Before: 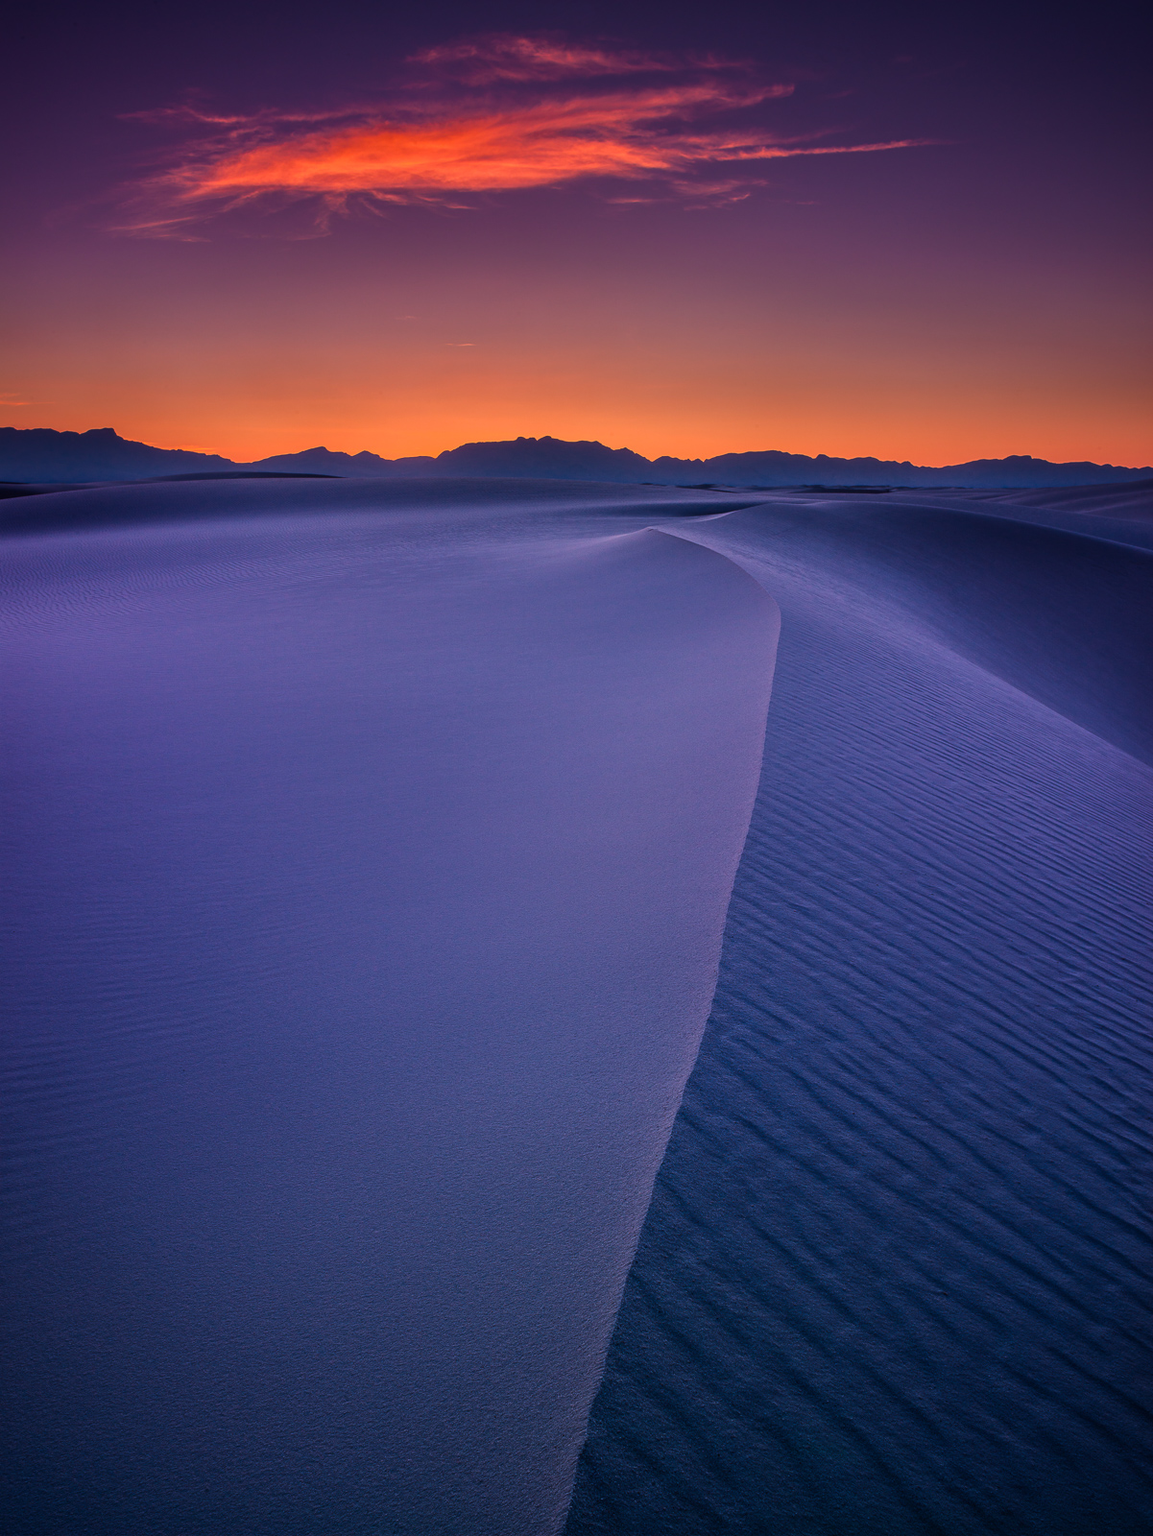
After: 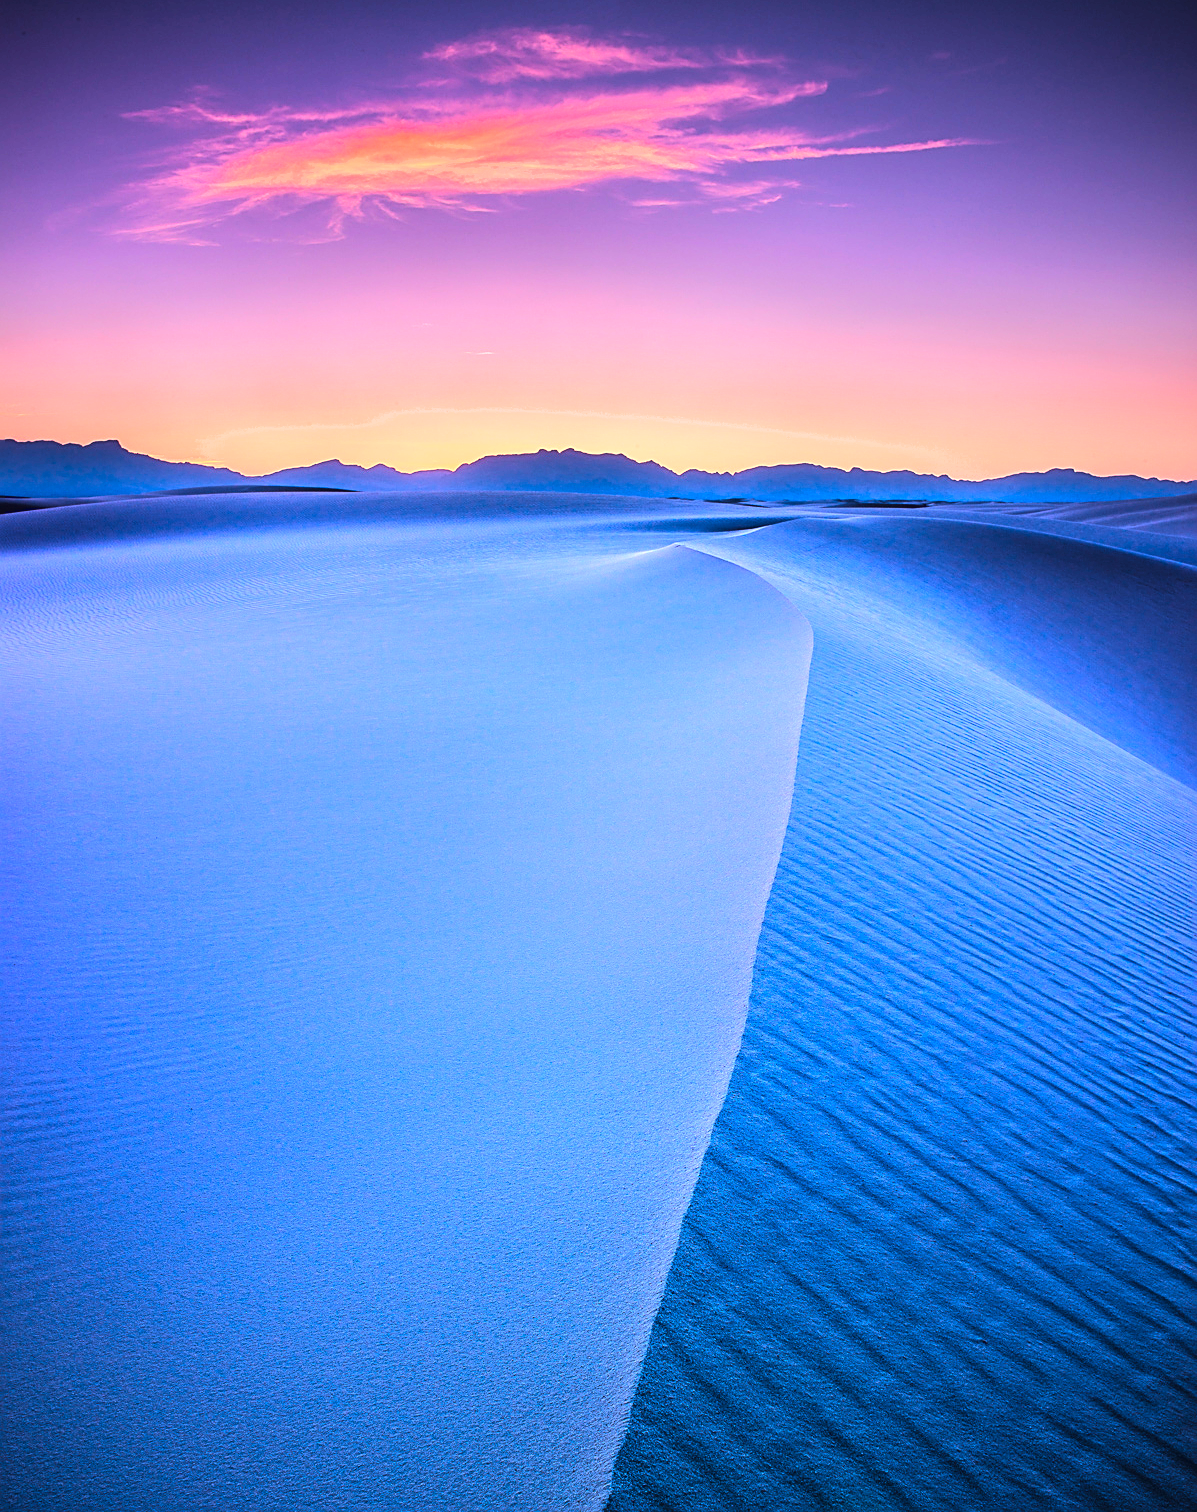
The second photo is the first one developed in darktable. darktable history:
tone equalizer: -8 EV -0.712 EV, -7 EV -0.71 EV, -6 EV -0.634 EV, -5 EV -0.403 EV, -3 EV 0.386 EV, -2 EV 0.6 EV, -1 EV 0.695 EV, +0 EV 0.757 EV
exposure: black level correction 0, exposure 1.2 EV, compensate highlight preservation false
crop: top 0.376%, right 0.26%, bottom 5.072%
shadows and highlights: radius 126.62, shadows 30.47, highlights -31.02, highlights color adjustment 77.61%, low approximation 0.01, soften with gaussian
sharpen: on, module defaults
tone curve: curves: ch0 [(0, 0.019) (0.066, 0.043) (0.189, 0.182) (0.359, 0.417) (0.485, 0.576) (0.656, 0.734) (0.851, 0.861) (0.997, 0.959)]; ch1 [(0, 0) (0.179, 0.123) (0.381, 0.36) (0.425, 0.41) (0.474, 0.472) (0.499, 0.501) (0.514, 0.517) (0.571, 0.584) (0.649, 0.677) (0.812, 0.856) (1, 1)]; ch2 [(0, 0) (0.246, 0.214) (0.421, 0.427) (0.459, 0.484) (0.5, 0.504) (0.518, 0.523) (0.529, 0.544) (0.56, 0.581) (0.617, 0.631) (0.744, 0.734) (0.867, 0.821) (0.993, 0.889)], color space Lab, linked channels, preserve colors none
color correction: highlights a* -8.95, highlights b* -22.61
